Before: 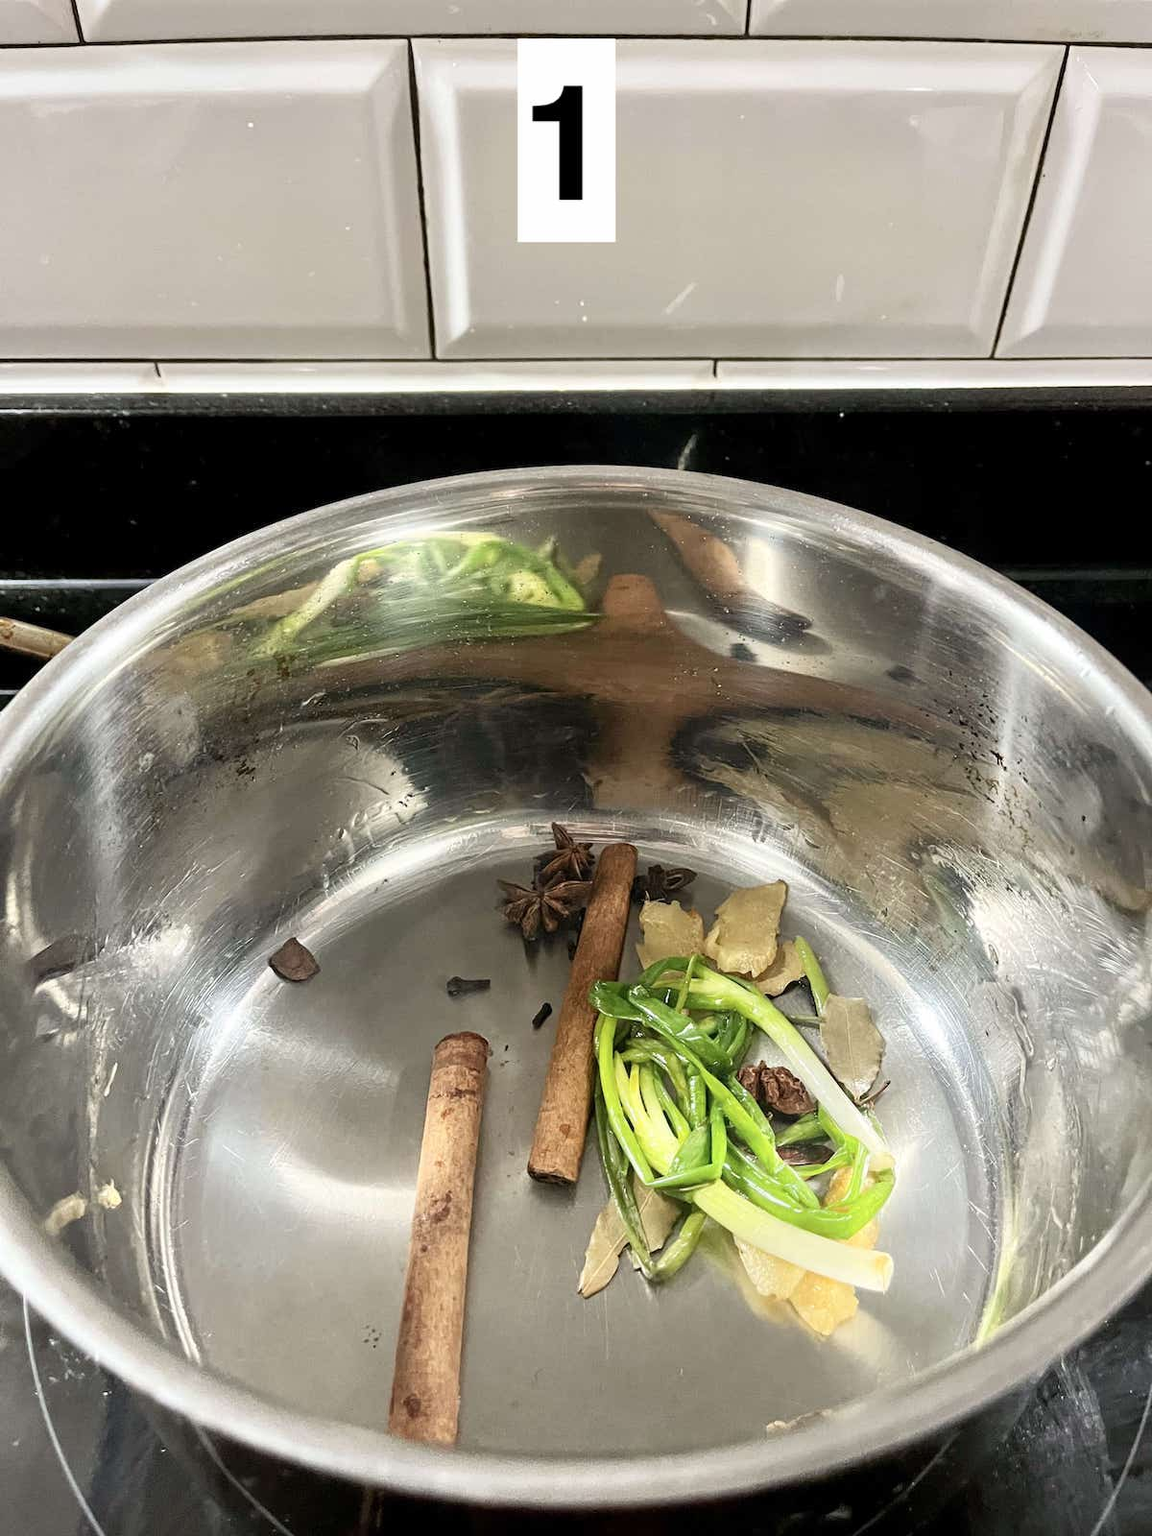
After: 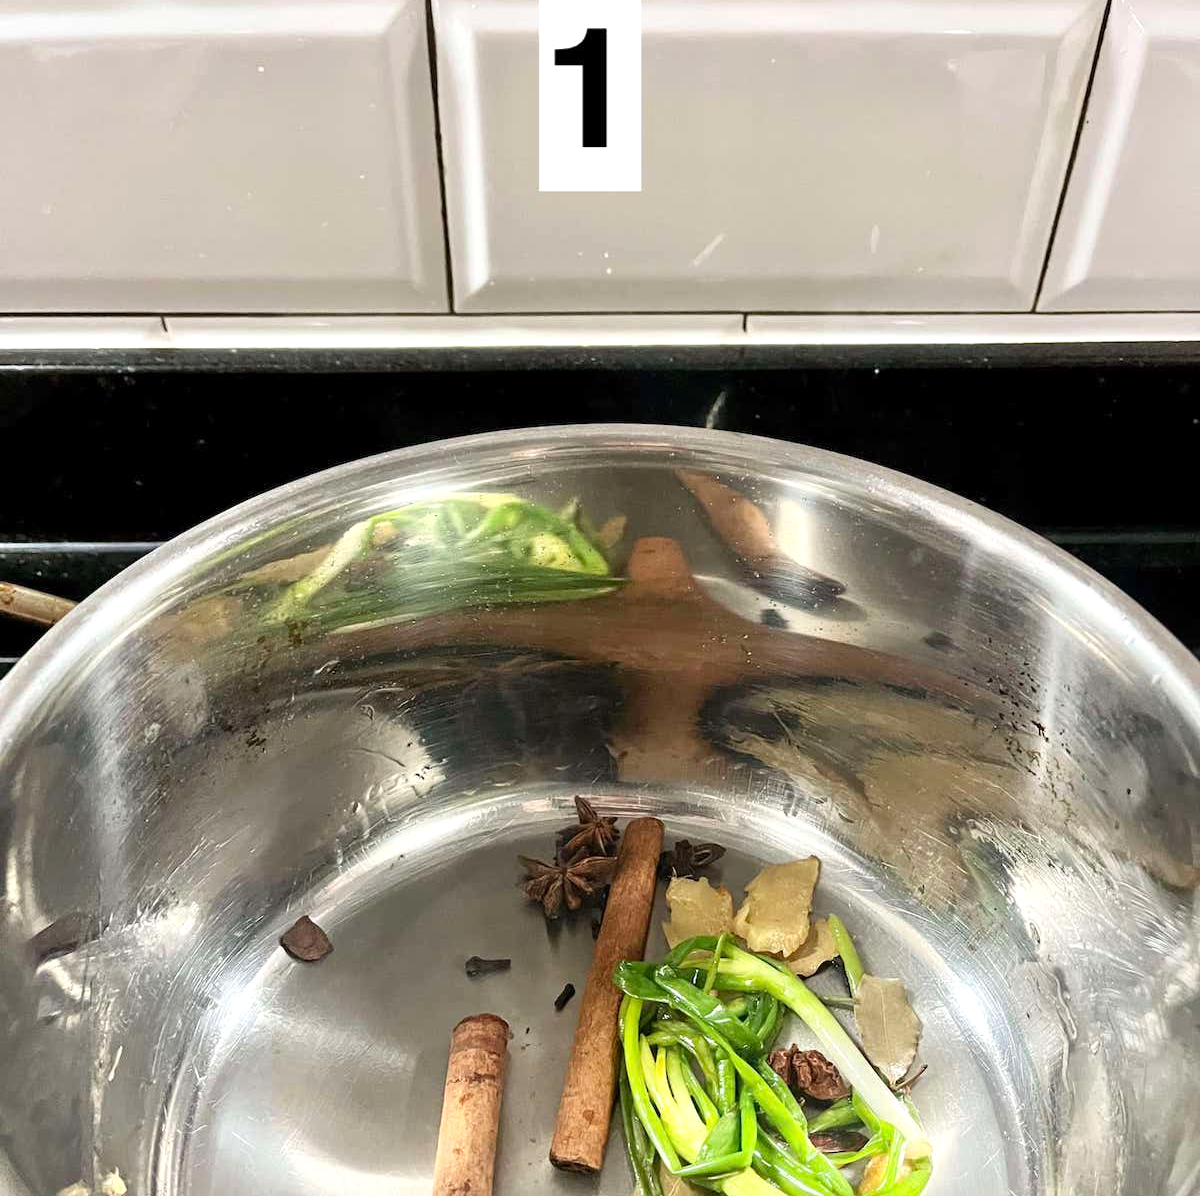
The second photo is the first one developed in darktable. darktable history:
crop: top 3.834%, bottom 21.41%
exposure: exposure 0.152 EV, compensate exposure bias true, compensate highlight preservation false
